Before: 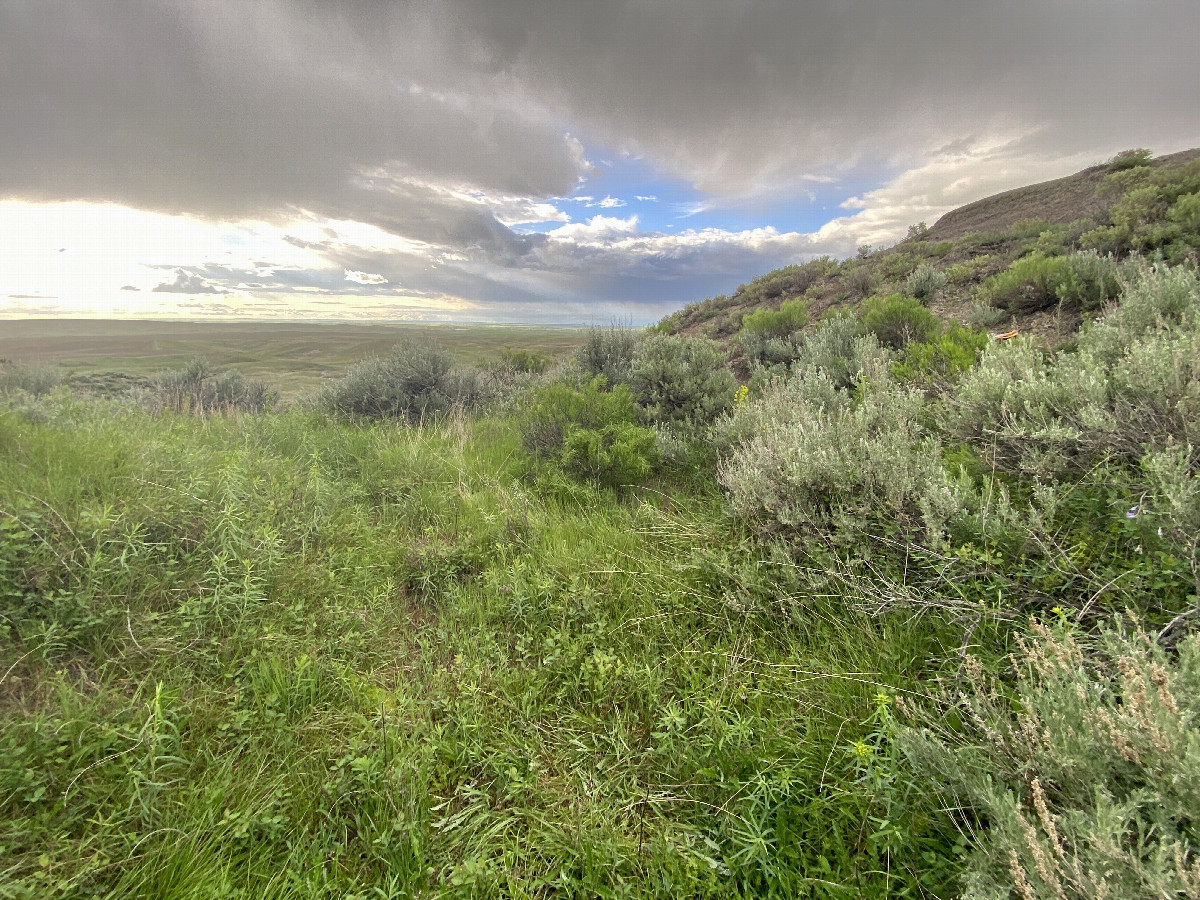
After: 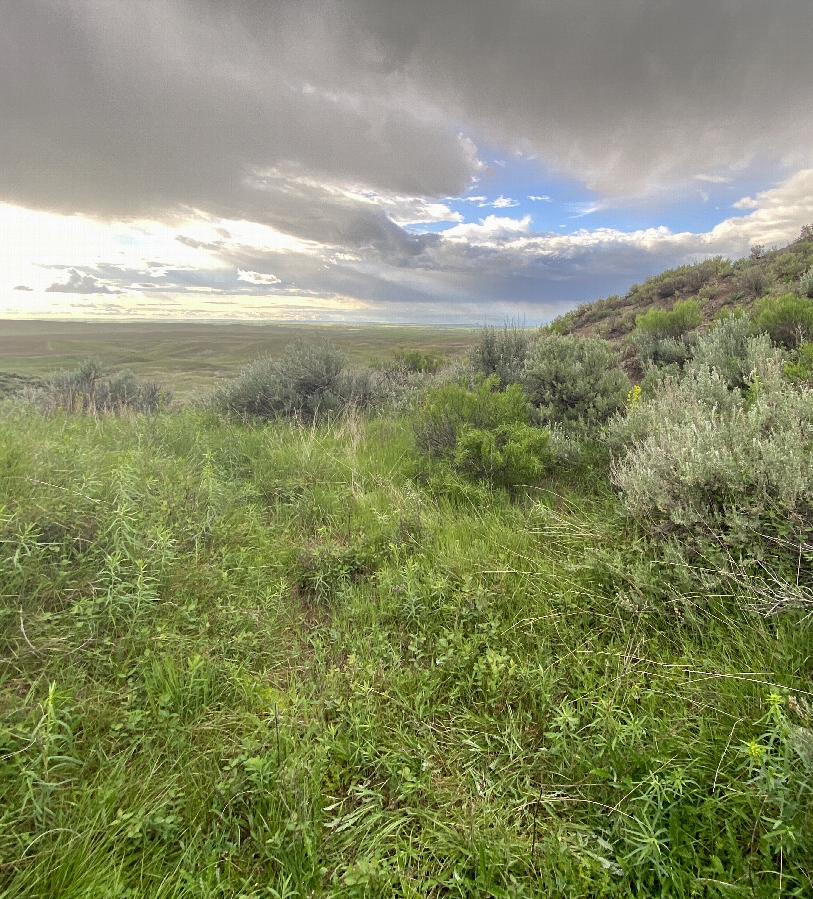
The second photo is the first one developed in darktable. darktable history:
crop and rotate: left 8.918%, right 23.306%
